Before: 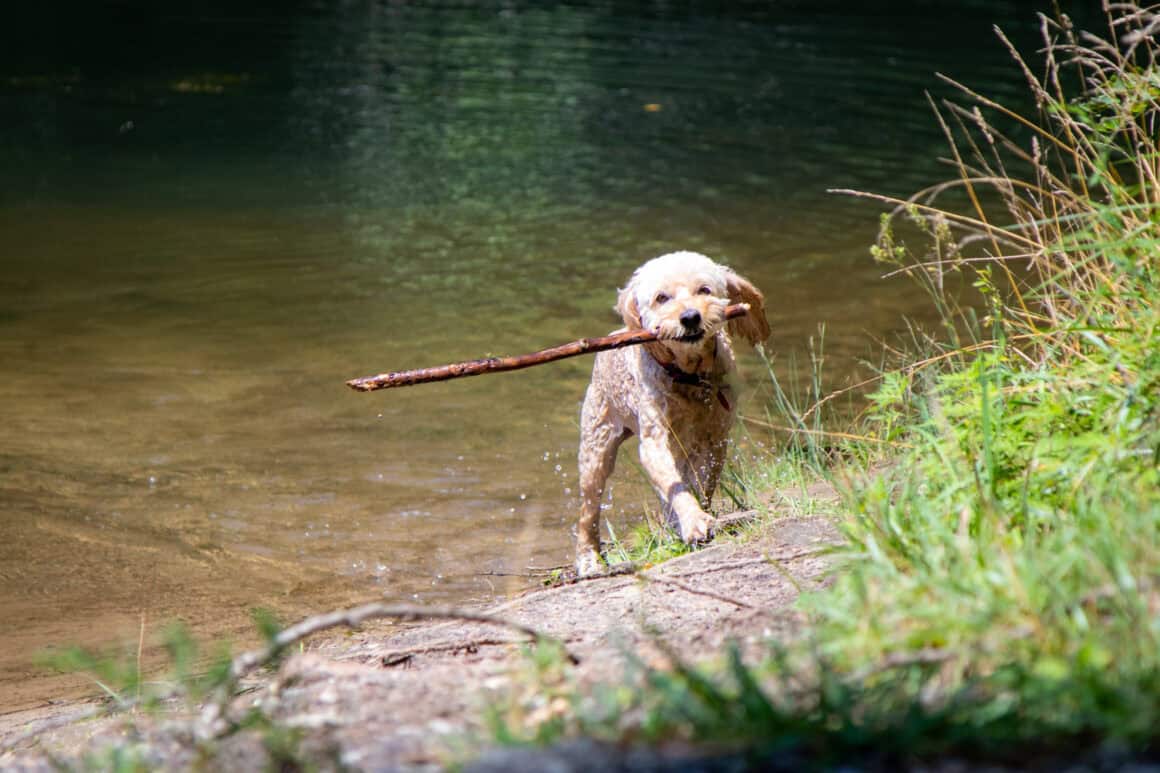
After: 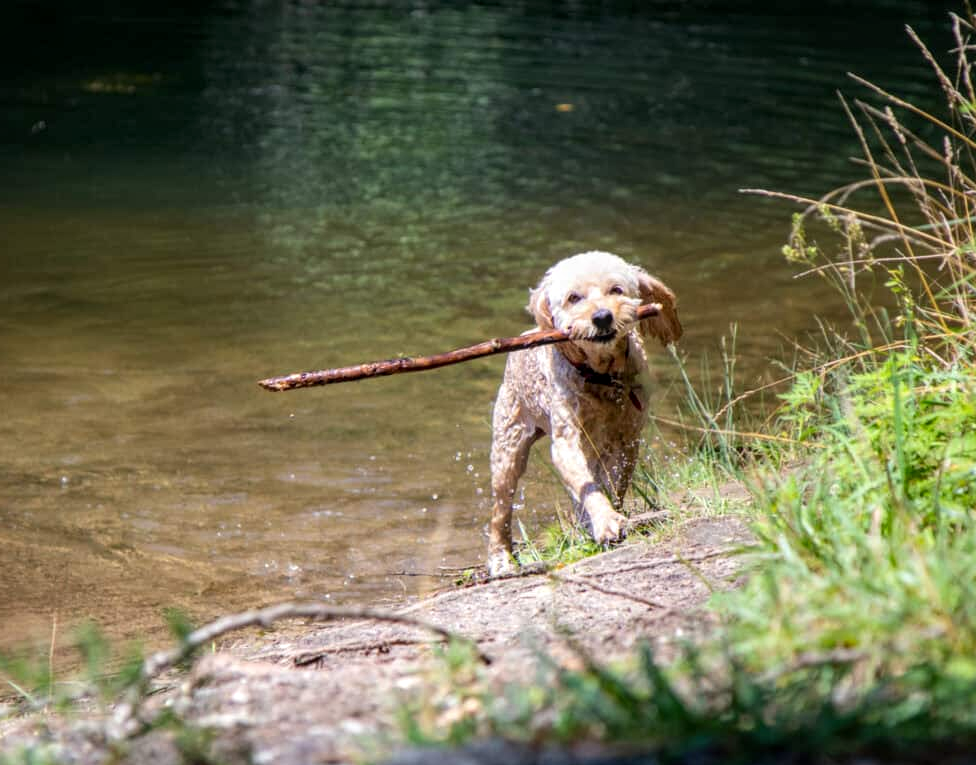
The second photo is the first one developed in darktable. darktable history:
crop: left 7.598%, right 7.873%
local contrast: on, module defaults
tone equalizer: on, module defaults
